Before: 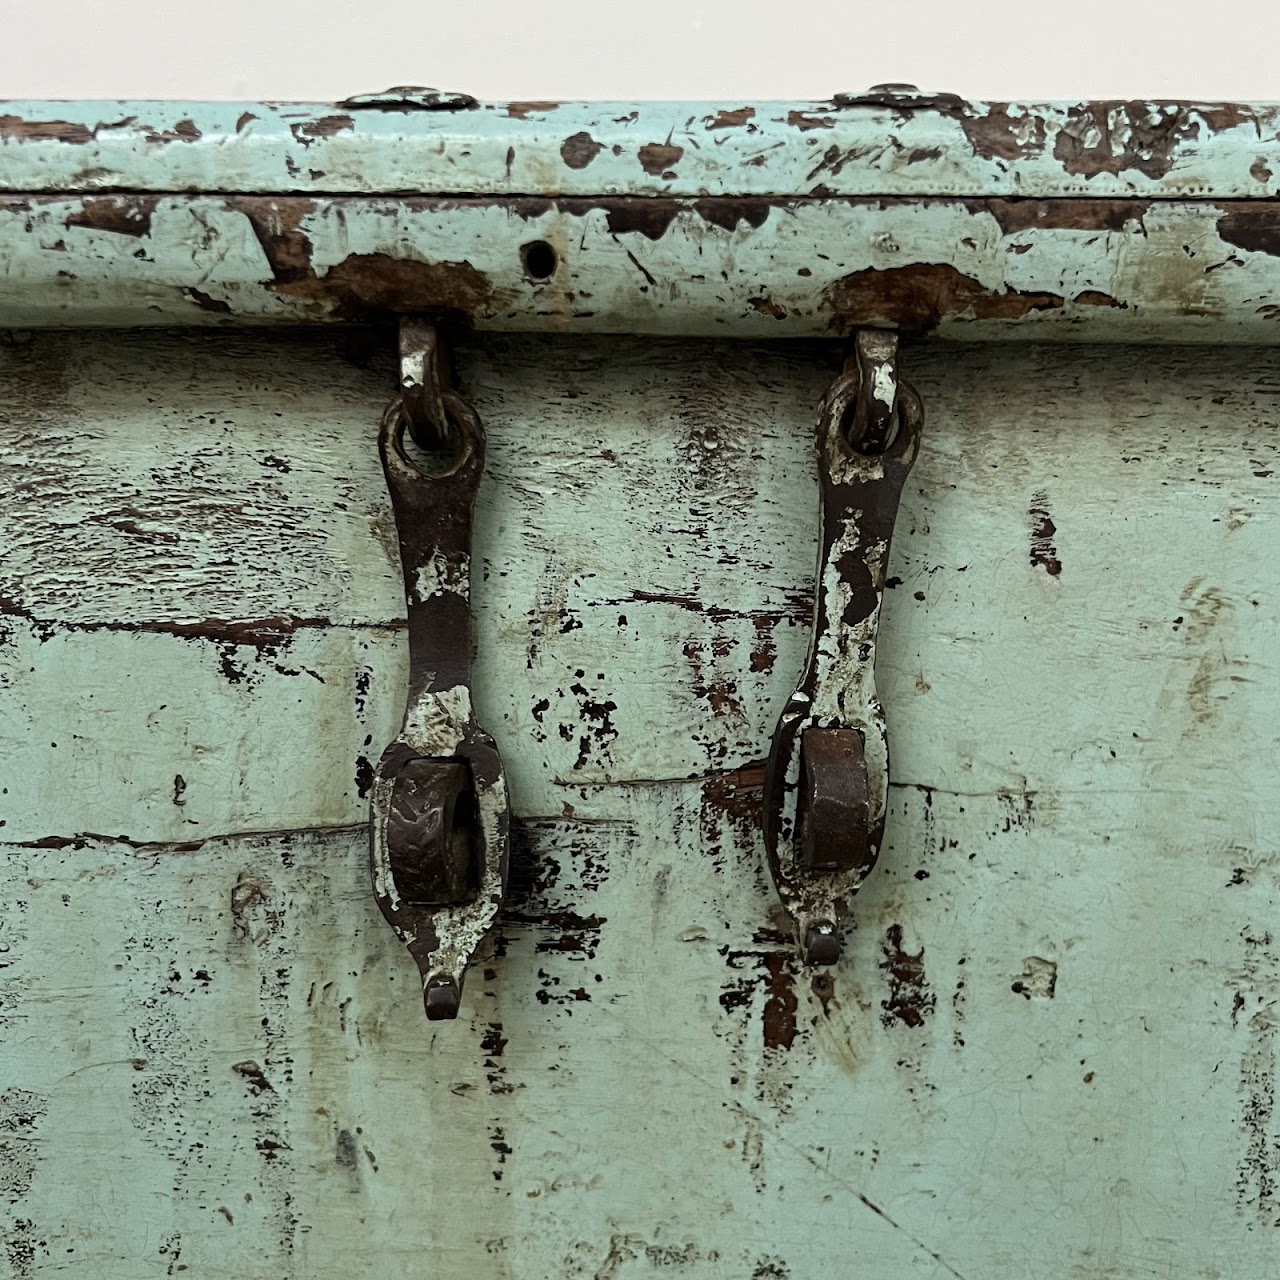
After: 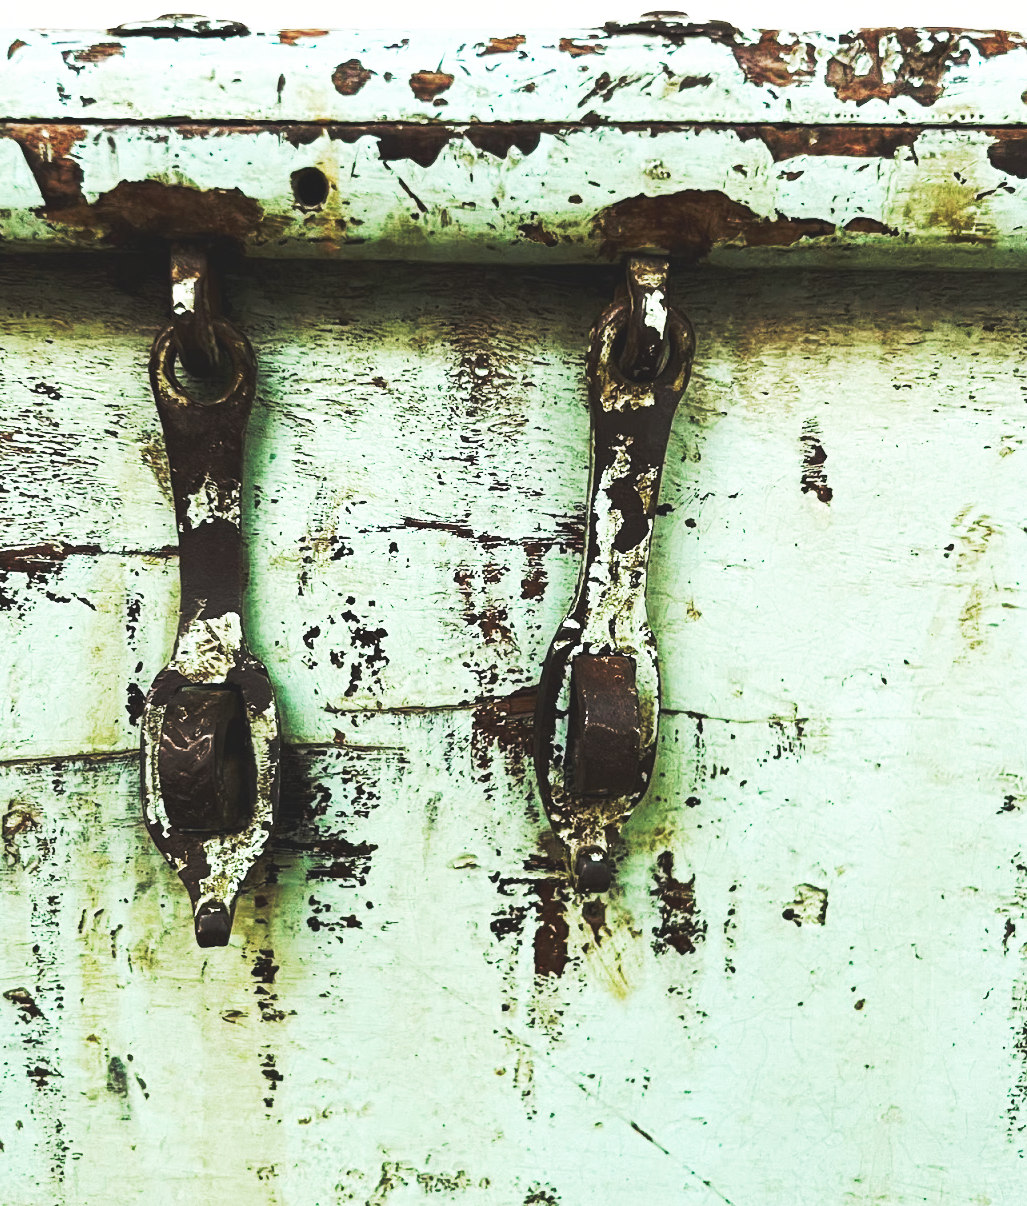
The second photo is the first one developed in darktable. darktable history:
crop and rotate: left 17.959%, top 5.771%, right 1.742%
base curve: curves: ch0 [(0, 0.015) (0.085, 0.116) (0.134, 0.298) (0.19, 0.545) (0.296, 0.764) (0.599, 0.982) (1, 1)], preserve colors none
rotate and perspective: automatic cropping off
velvia: on, module defaults
